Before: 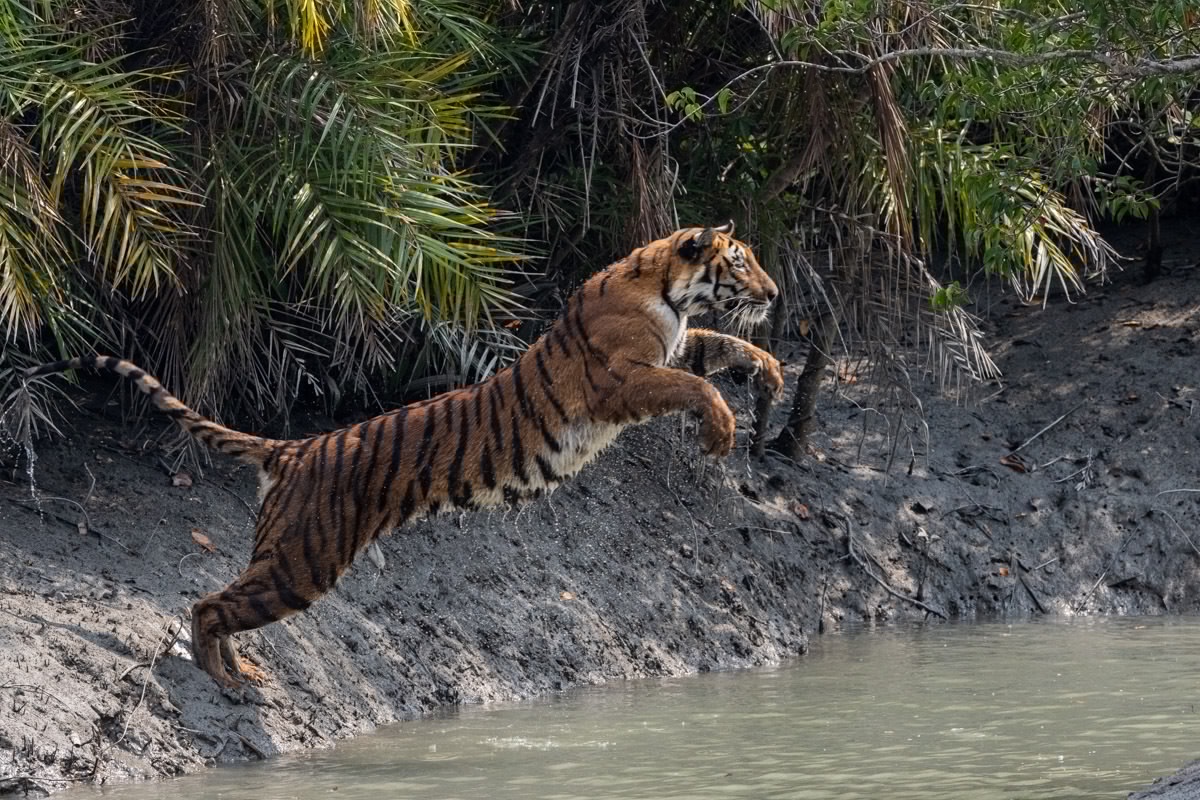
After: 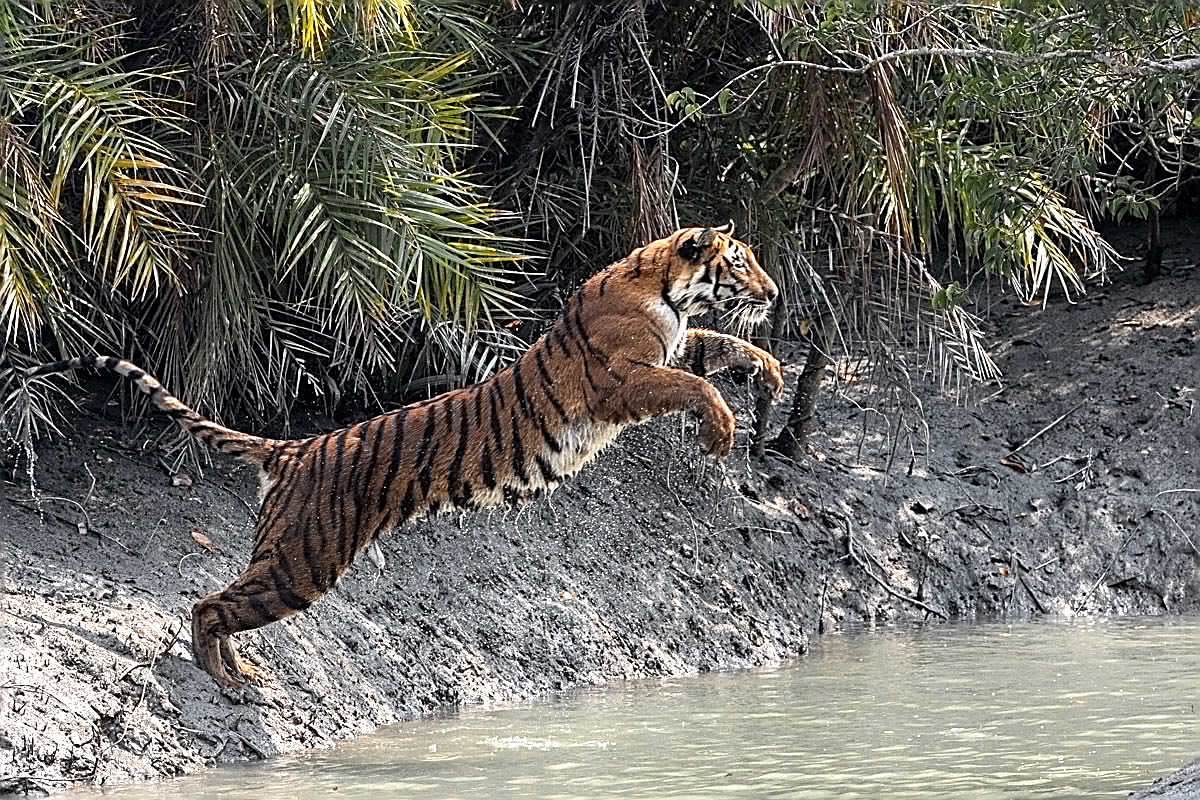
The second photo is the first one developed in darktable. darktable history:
sharpen: radius 1.701, amount 1.302
exposure: black level correction 0.001, exposure 0.957 EV, compensate highlight preservation false
color zones: curves: ch0 [(0.035, 0.242) (0.25, 0.5) (0.384, 0.214) (0.488, 0.255) (0.75, 0.5)]; ch1 [(0.063, 0.379) (0.25, 0.5) (0.354, 0.201) (0.489, 0.085) (0.729, 0.271)]; ch2 [(0.25, 0.5) (0.38, 0.517) (0.442, 0.51) (0.735, 0.456)]
